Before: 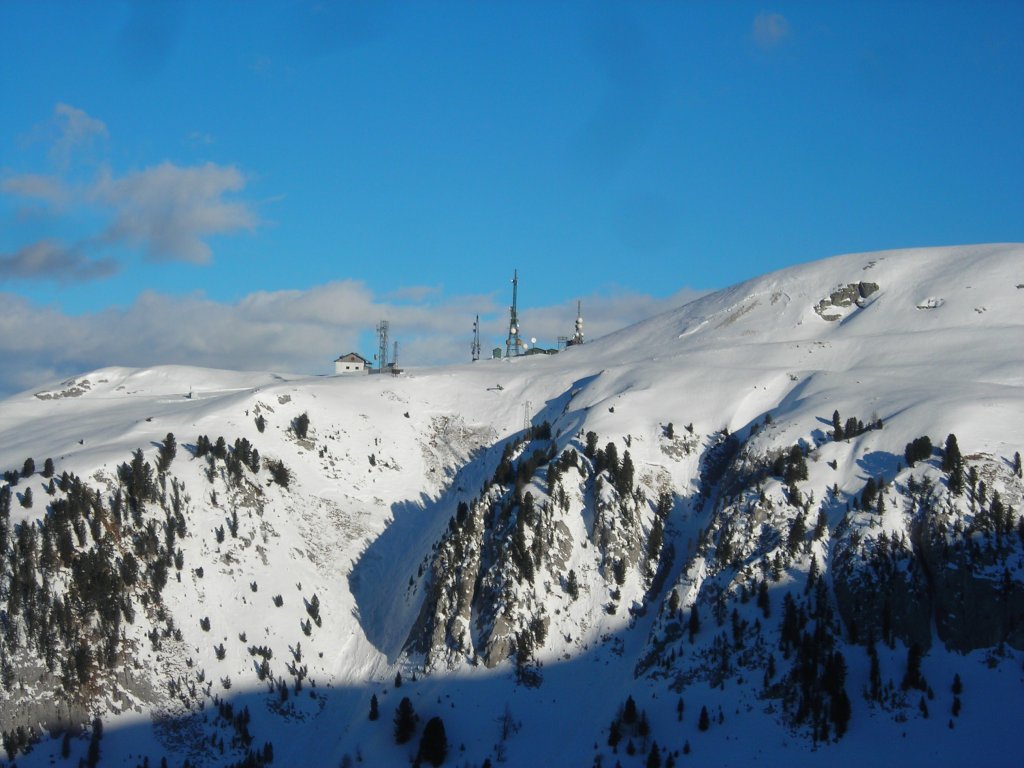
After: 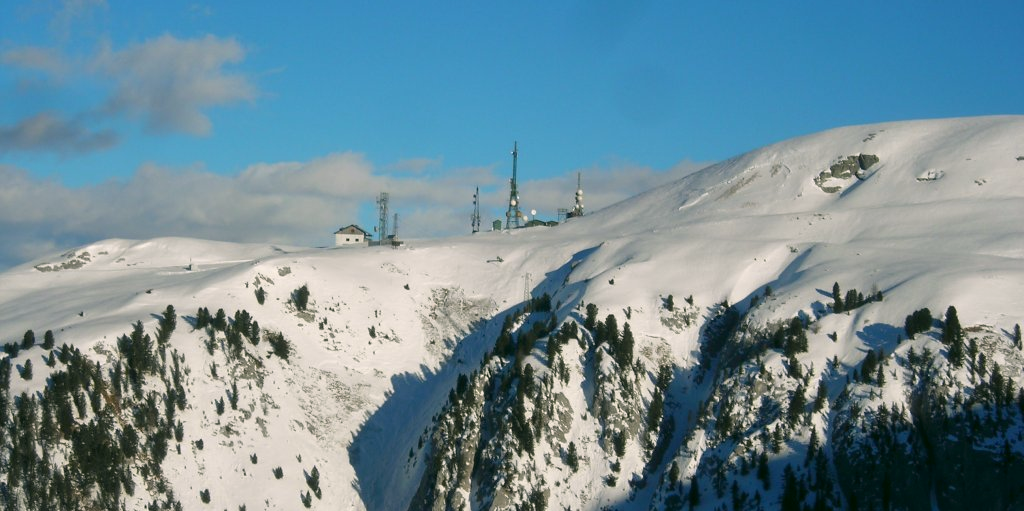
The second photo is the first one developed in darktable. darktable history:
color correction: highlights a* 4.02, highlights b* 4.98, shadows a* -7.55, shadows b* 4.98
crop: top 16.727%, bottom 16.727%
